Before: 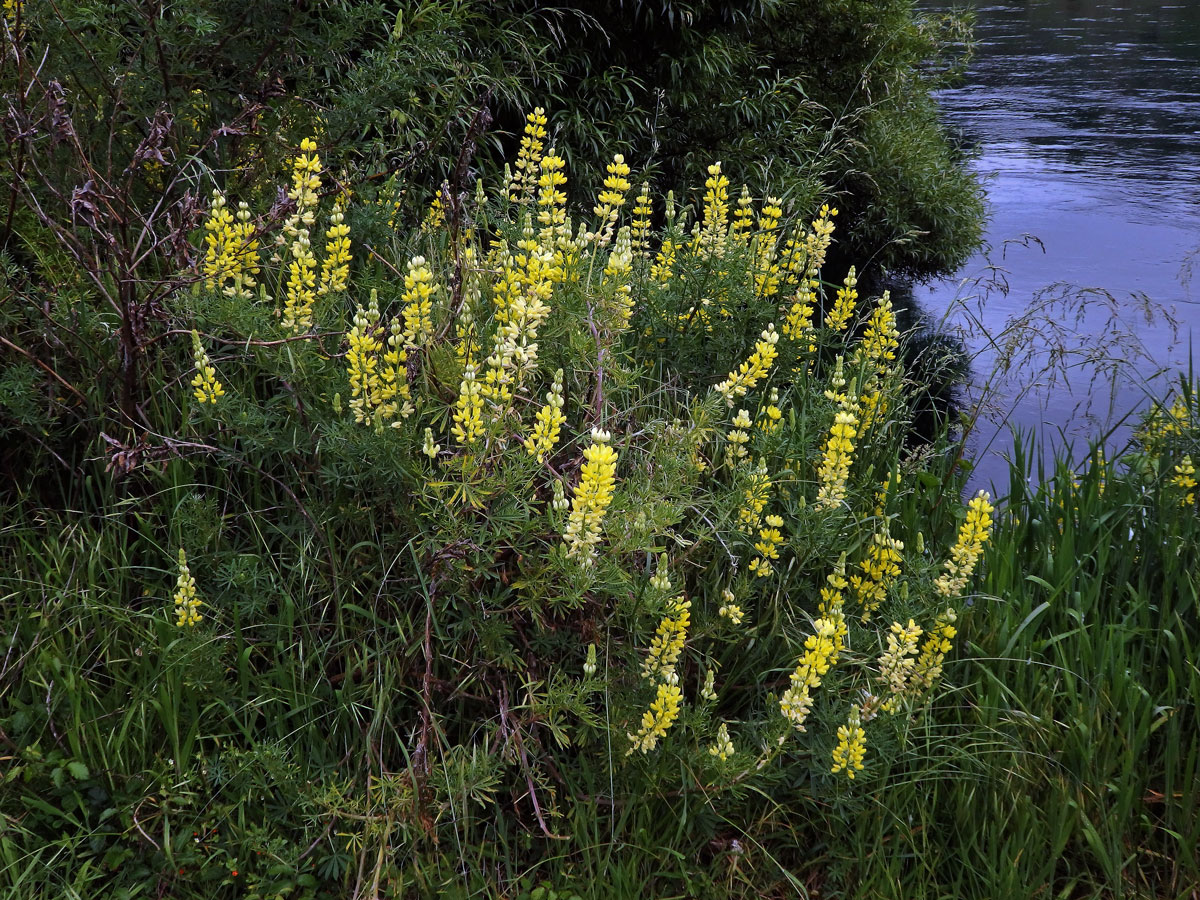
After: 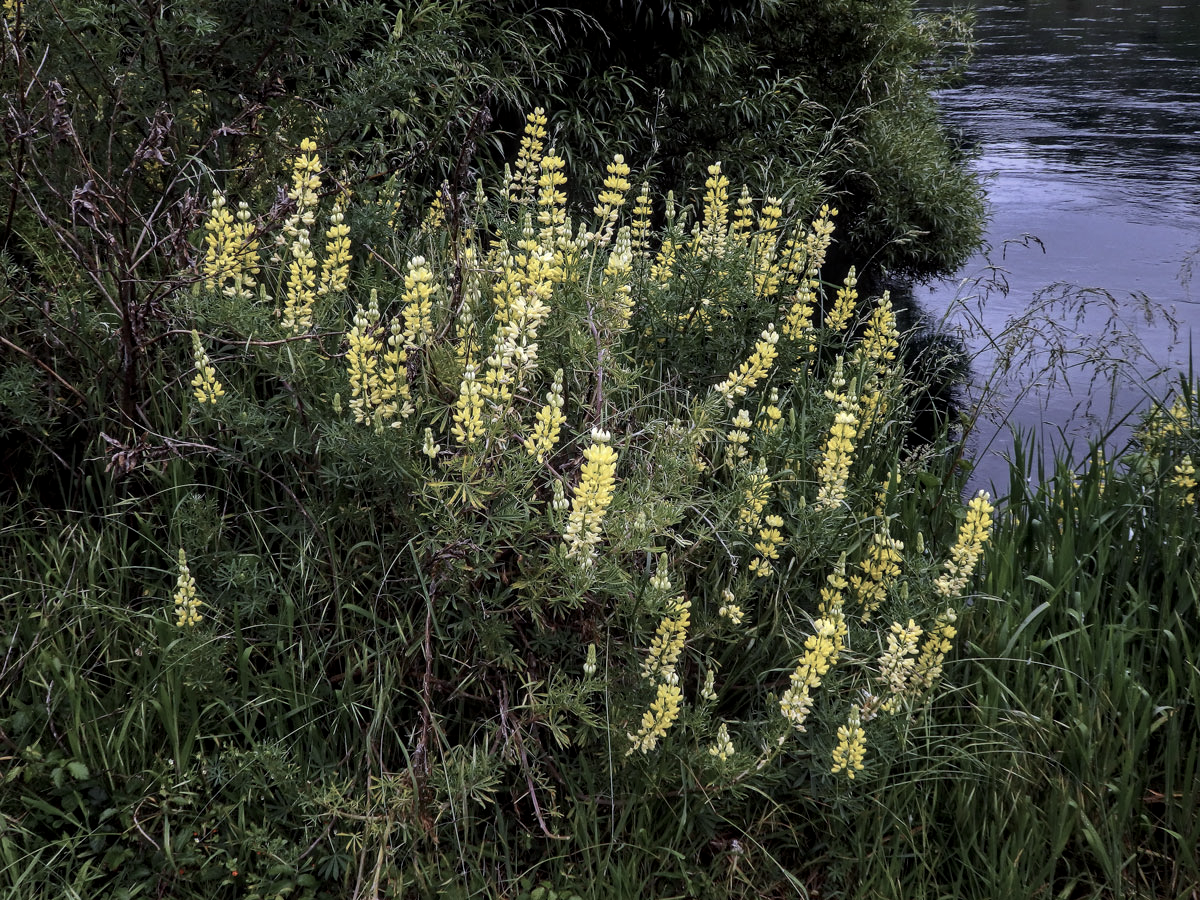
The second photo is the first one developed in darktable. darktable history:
contrast brightness saturation: contrast 0.105, saturation -0.361
local contrast: on, module defaults
